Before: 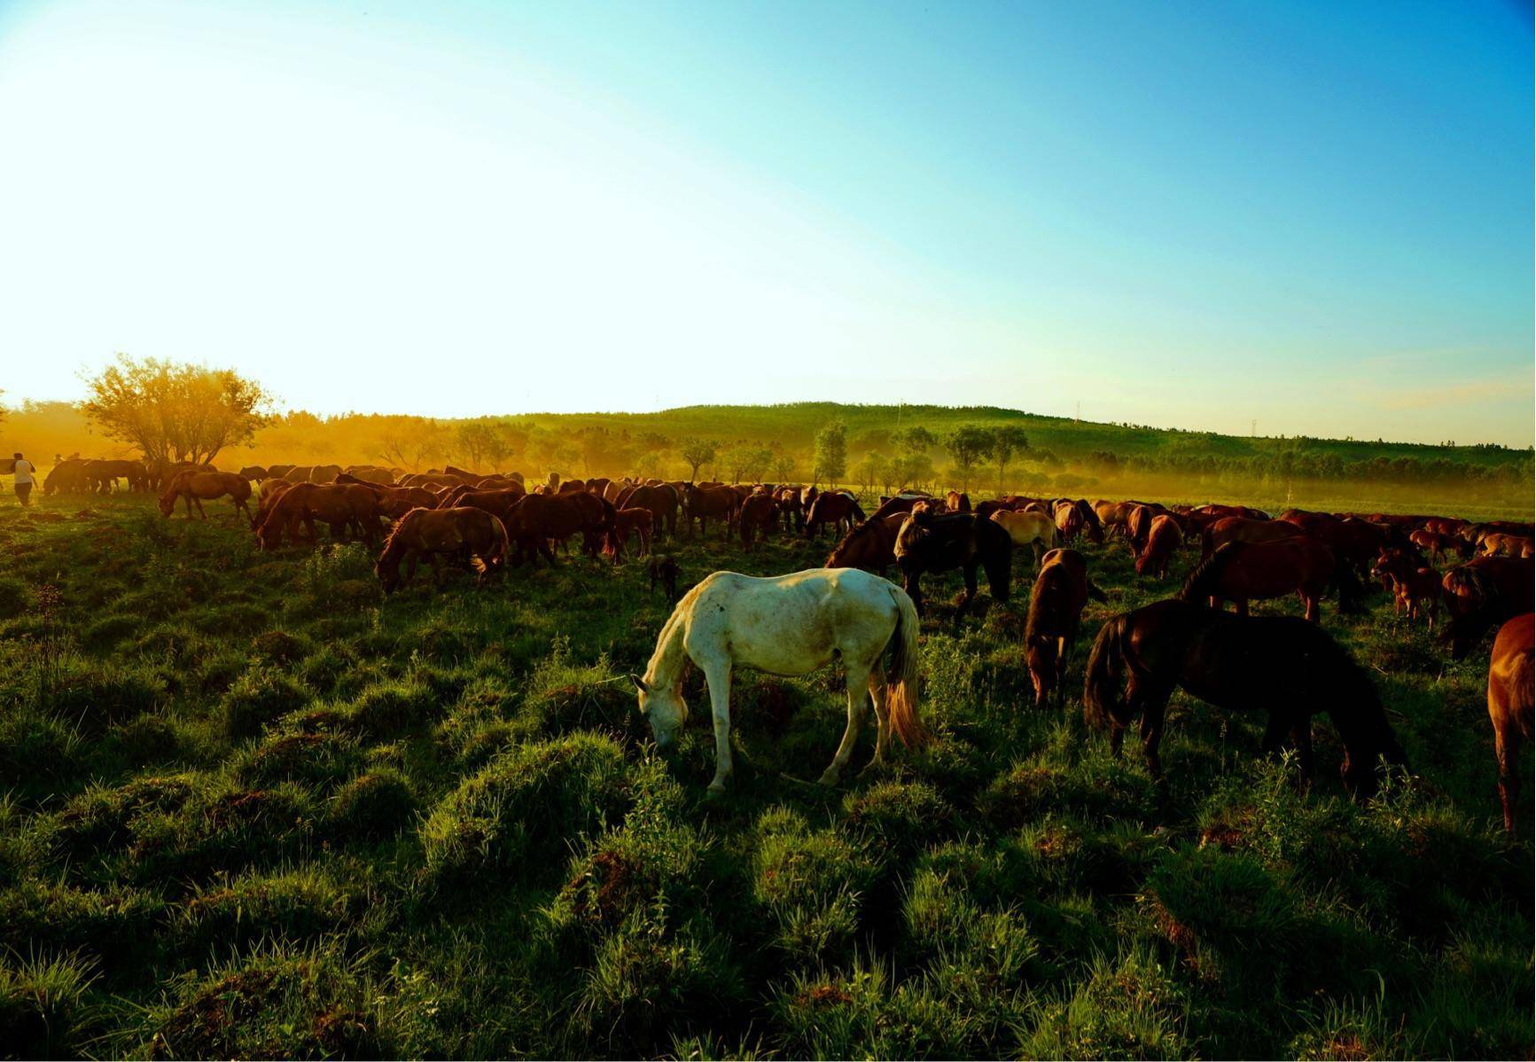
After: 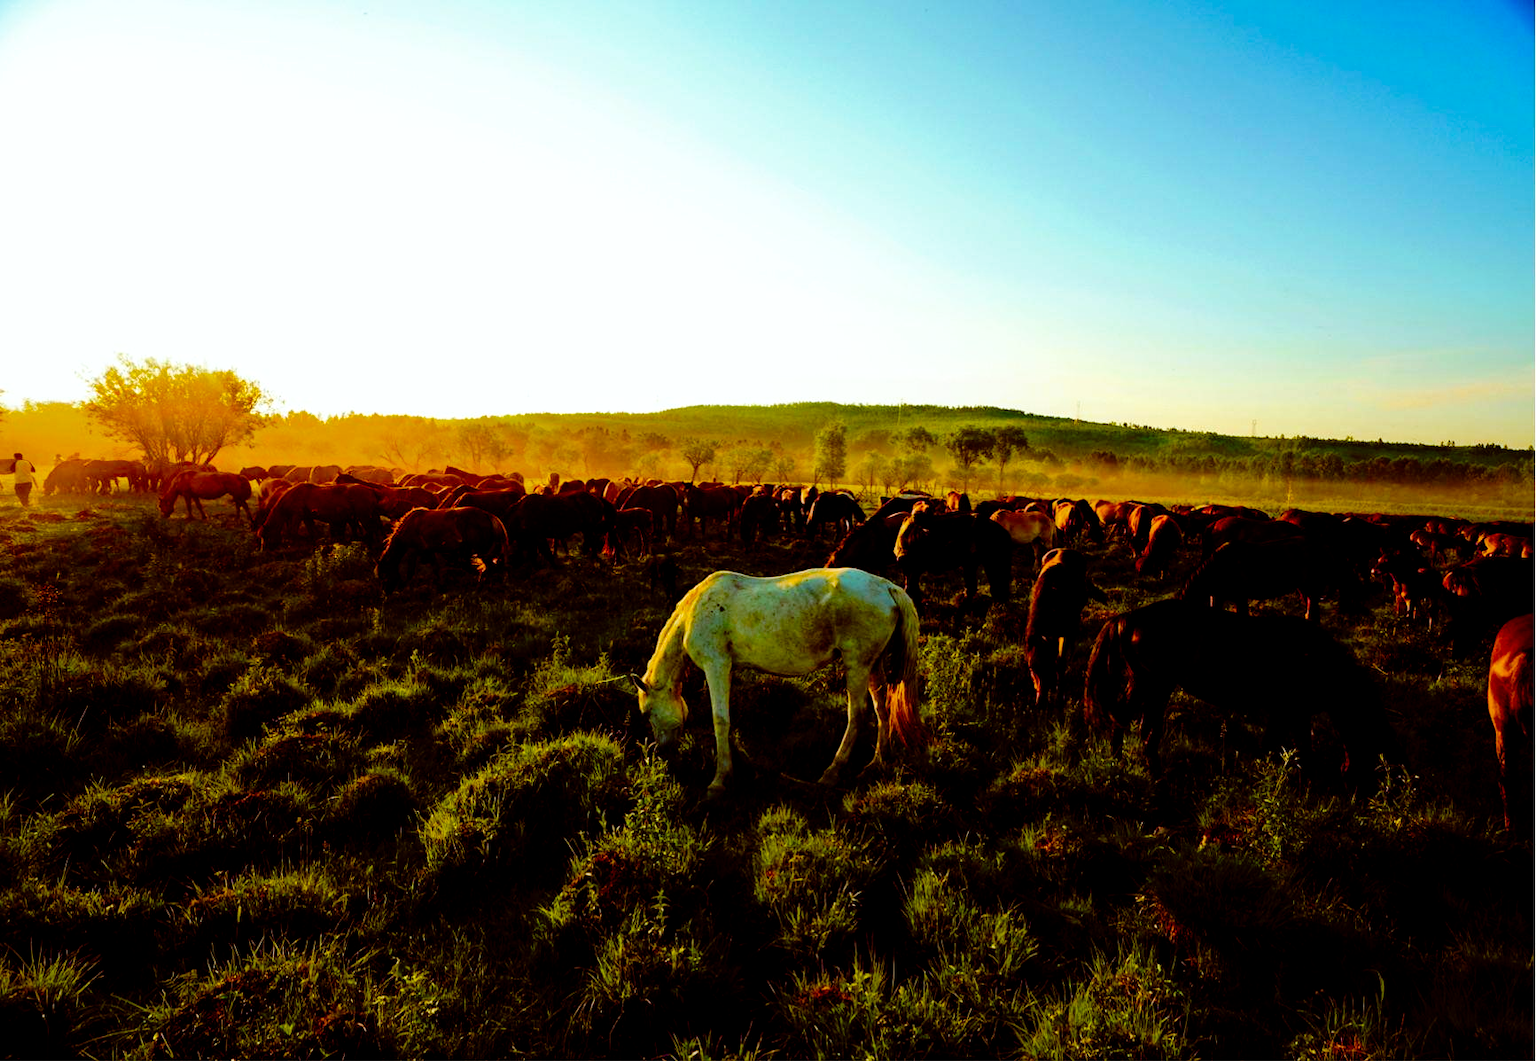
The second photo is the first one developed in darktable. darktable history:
shadows and highlights: shadows 9.74, white point adjustment 0.969, highlights -38.14
color balance rgb: global offset › luminance -0.179%, global offset › chroma 0.263%, perceptual saturation grading › global saturation 25.706%
tone curve: curves: ch0 [(0, 0) (0.003, 0) (0.011, 0.002) (0.025, 0.004) (0.044, 0.007) (0.069, 0.015) (0.1, 0.025) (0.136, 0.04) (0.177, 0.09) (0.224, 0.152) (0.277, 0.239) (0.335, 0.335) (0.399, 0.43) (0.468, 0.524) (0.543, 0.621) (0.623, 0.712) (0.709, 0.789) (0.801, 0.871) (0.898, 0.951) (1, 1)], preserve colors none
exposure: exposure -0.001 EV, compensate highlight preservation false
